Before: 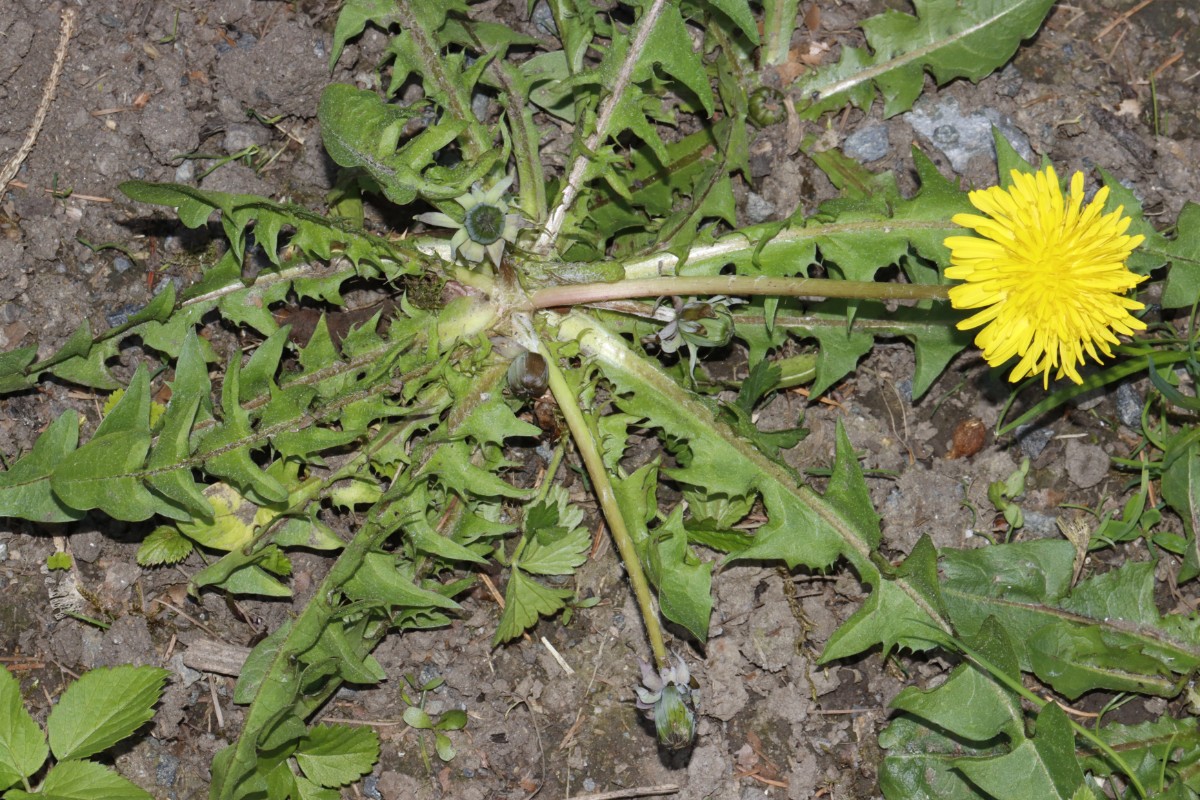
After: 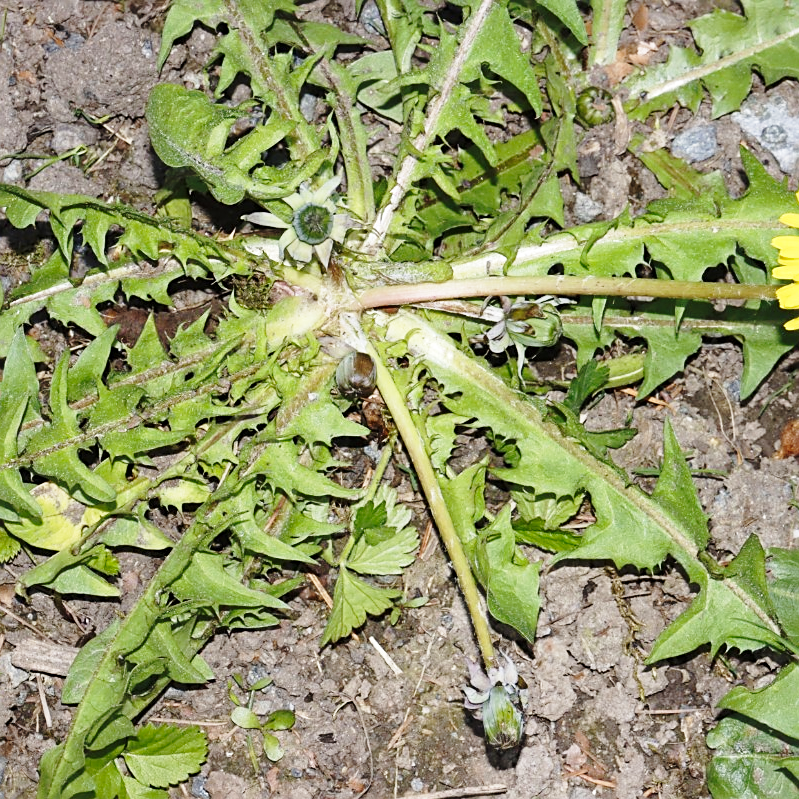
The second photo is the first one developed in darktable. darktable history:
base curve: curves: ch0 [(0, 0) (0.028, 0.03) (0.121, 0.232) (0.46, 0.748) (0.859, 0.968) (1, 1)], preserve colors none
crop and rotate: left 14.37%, right 18.973%
sharpen: on, module defaults
